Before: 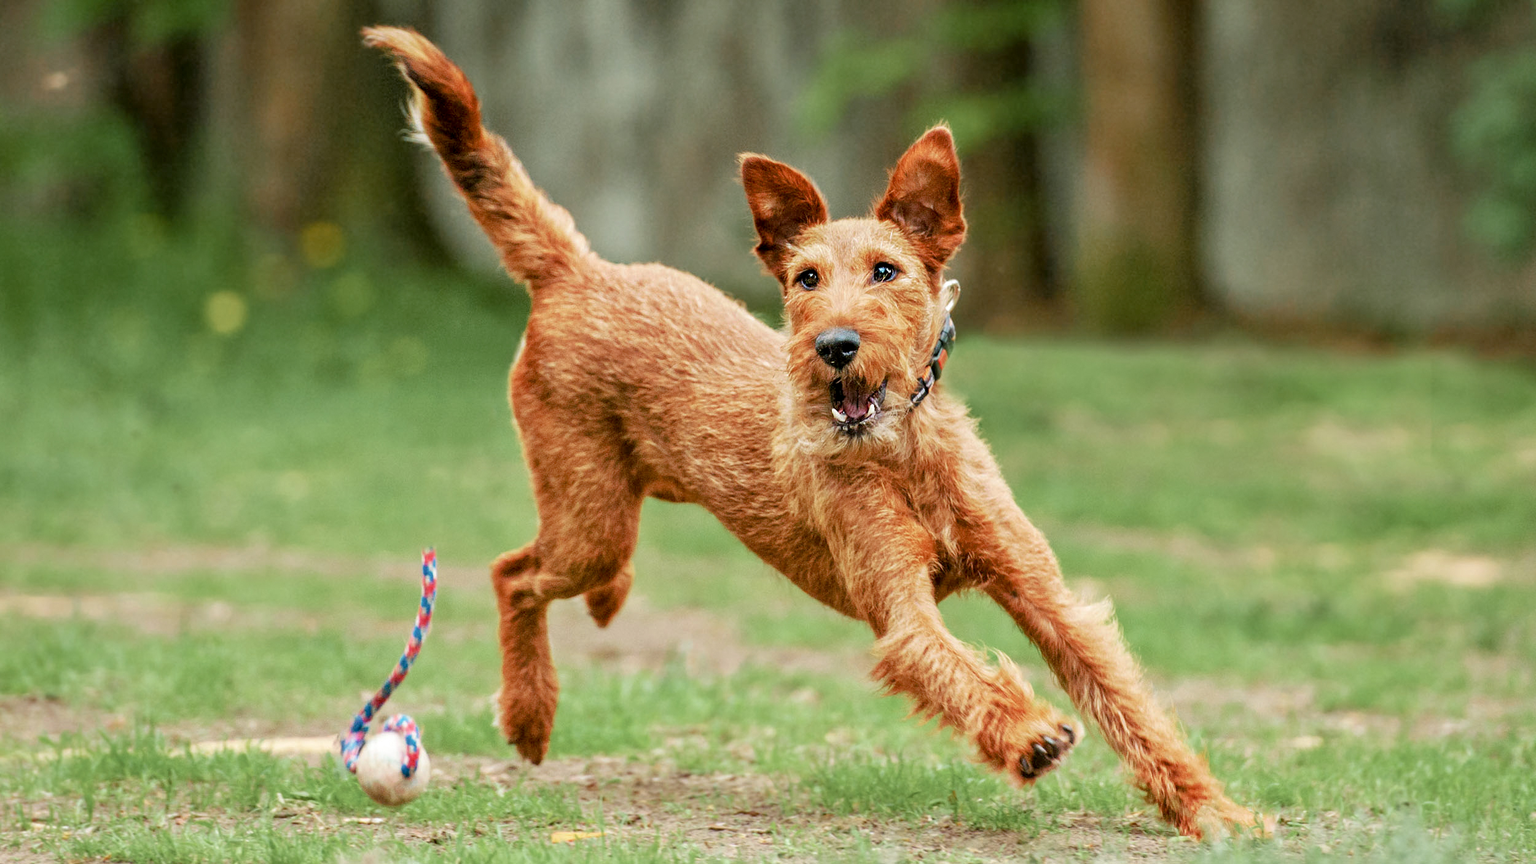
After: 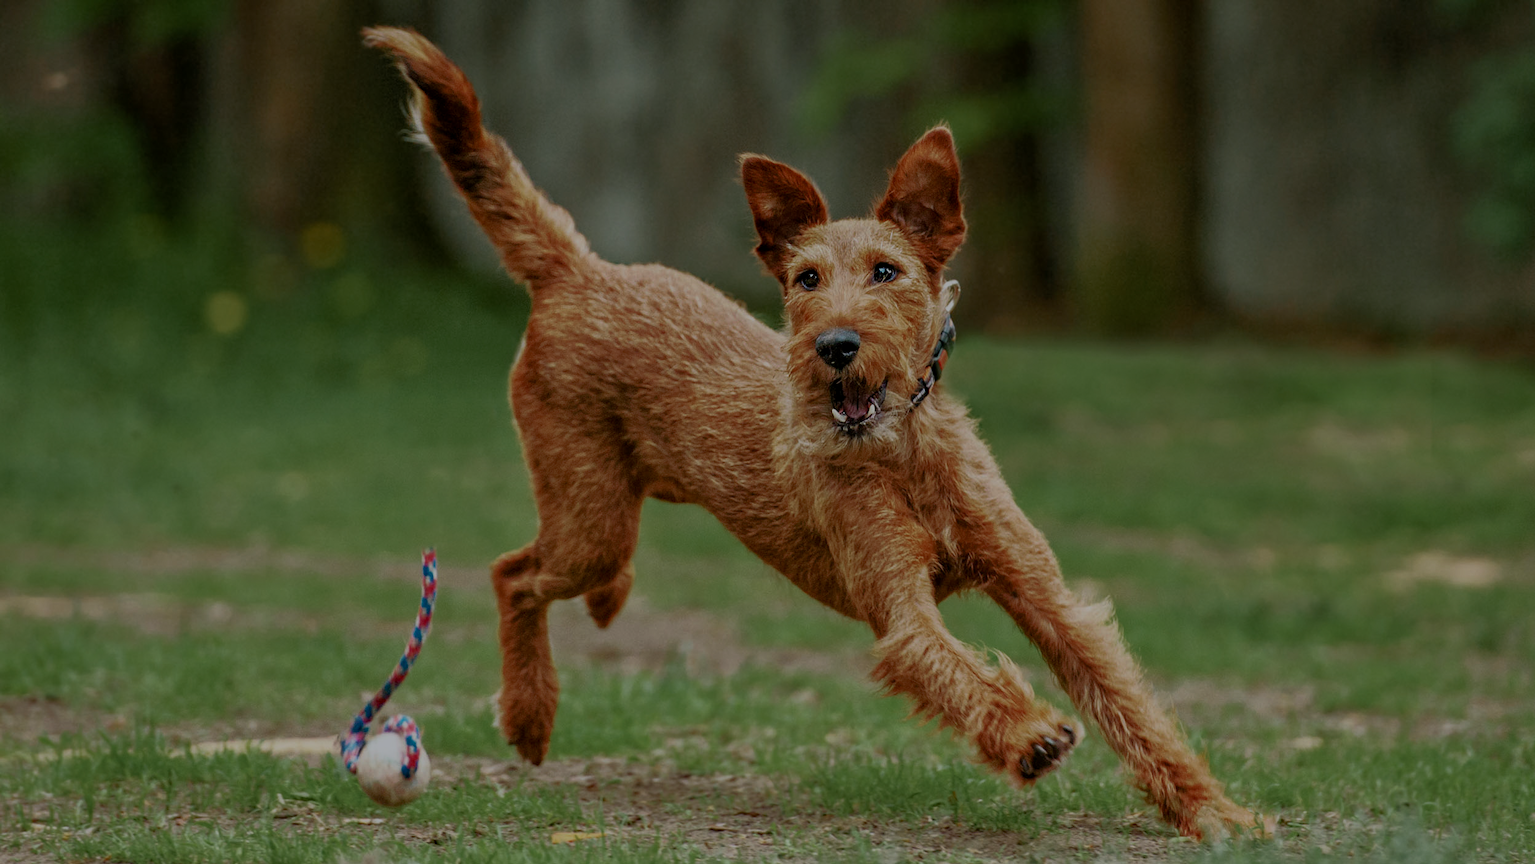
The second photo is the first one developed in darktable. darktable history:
exposure: exposure 0.209 EV, compensate highlight preservation false
haze removal: compatibility mode true, adaptive false
tone equalizer: -8 EV -1.99 EV, -7 EV -1.98 EV, -6 EV -1.99 EV, -5 EV -2 EV, -4 EV -1.98 EV, -3 EV -1.99 EV, -2 EV -1.98 EV, -1 EV -1.63 EV, +0 EV -1.99 EV, edges refinement/feathering 500, mask exposure compensation -1.57 EV, preserve details no
